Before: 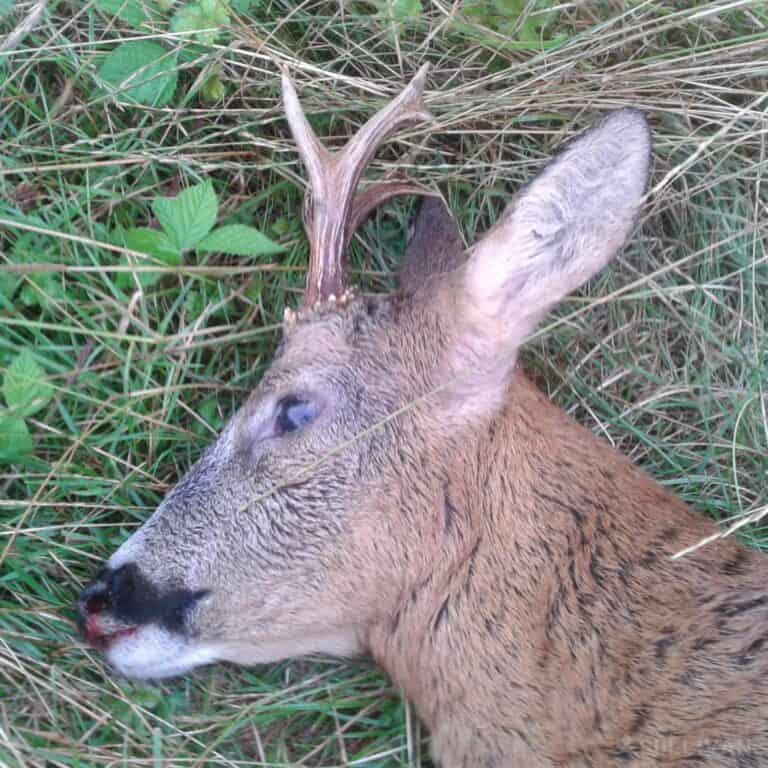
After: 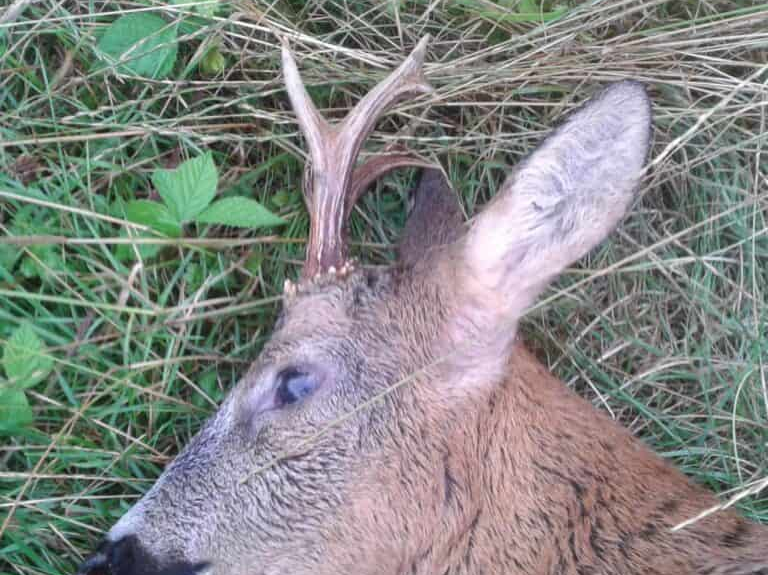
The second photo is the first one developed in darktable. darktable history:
crop: top 3.676%, bottom 21.425%
